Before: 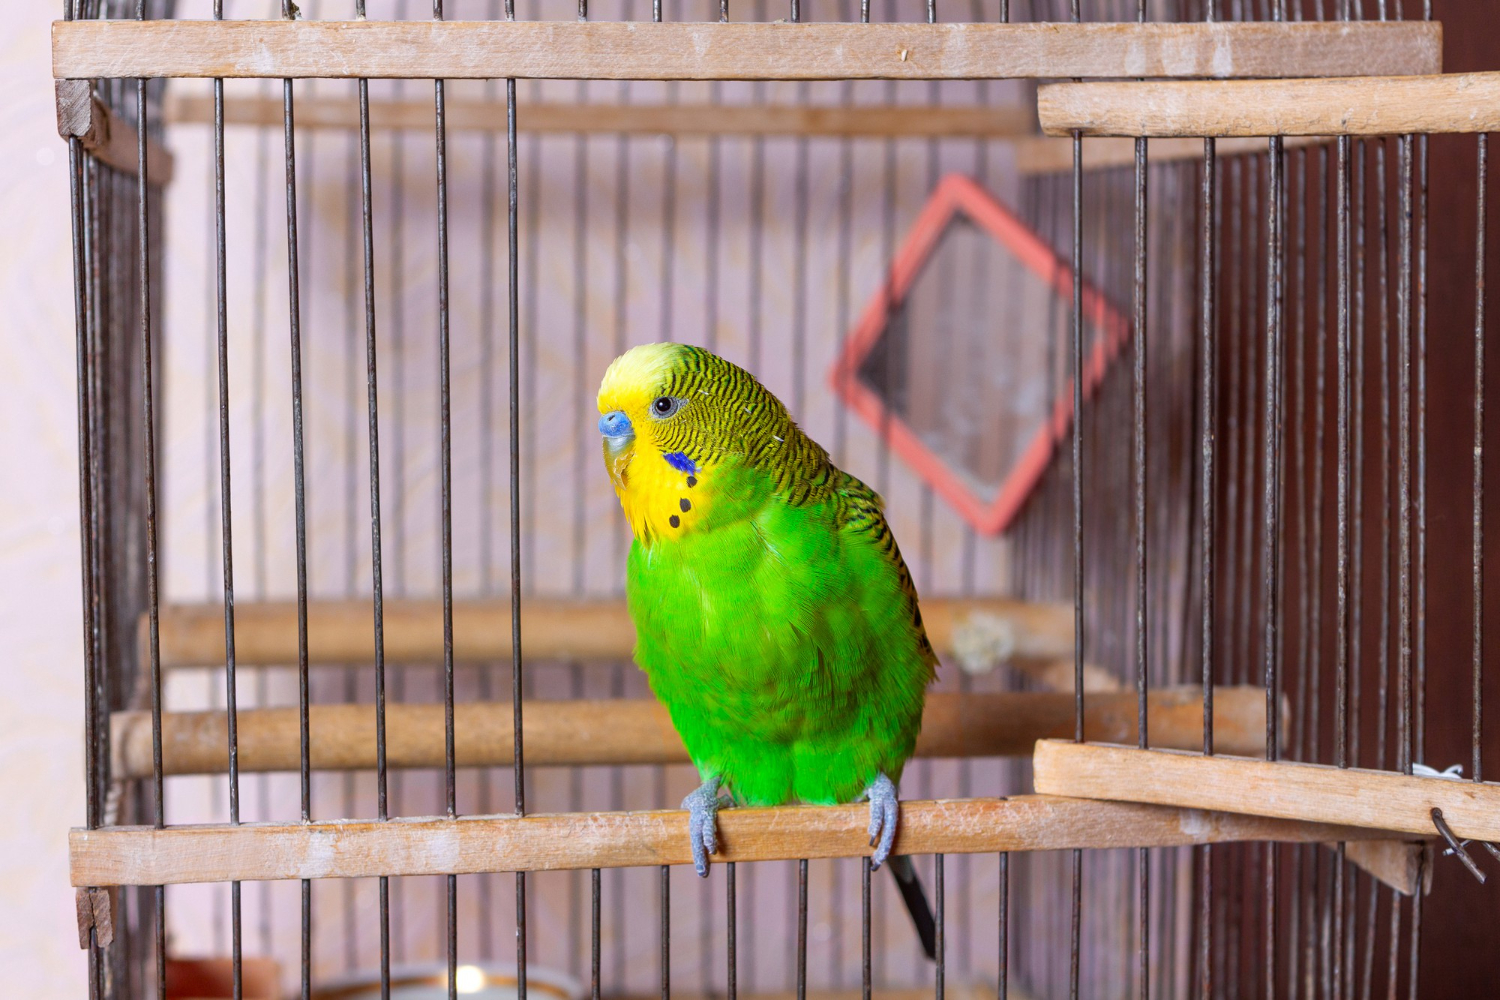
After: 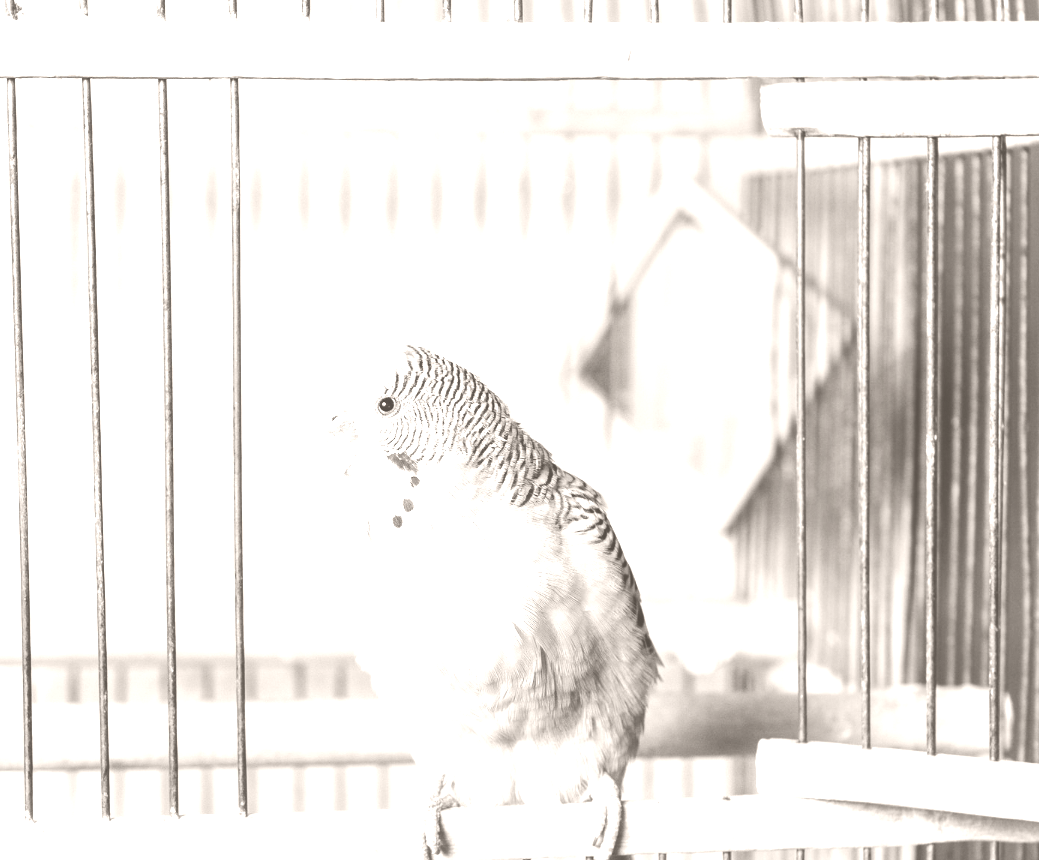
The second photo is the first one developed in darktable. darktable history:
base curve: curves: ch0 [(0, 0) (0.028, 0.03) (0.121, 0.232) (0.46, 0.748) (0.859, 0.968) (1, 1)], preserve colors none
colorize: hue 34.49°, saturation 35.33%, source mix 100%, lightness 55%, version 1
crop: left 18.479%, right 12.2%, bottom 13.971%
exposure: exposure 0.081 EV, compensate highlight preservation false
